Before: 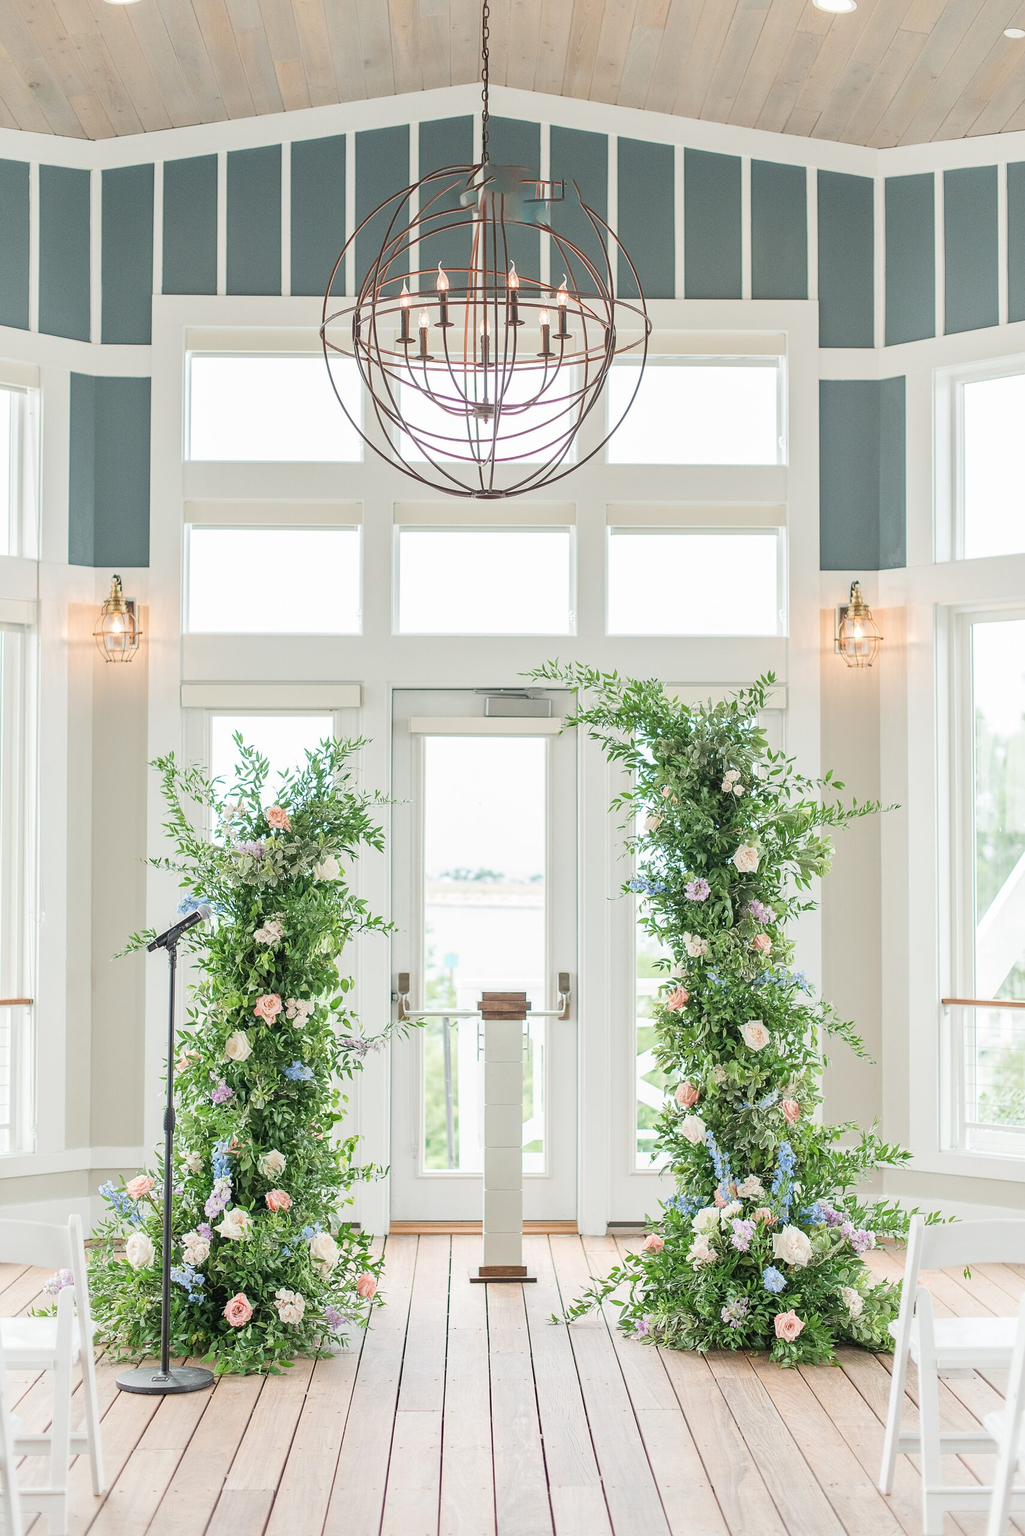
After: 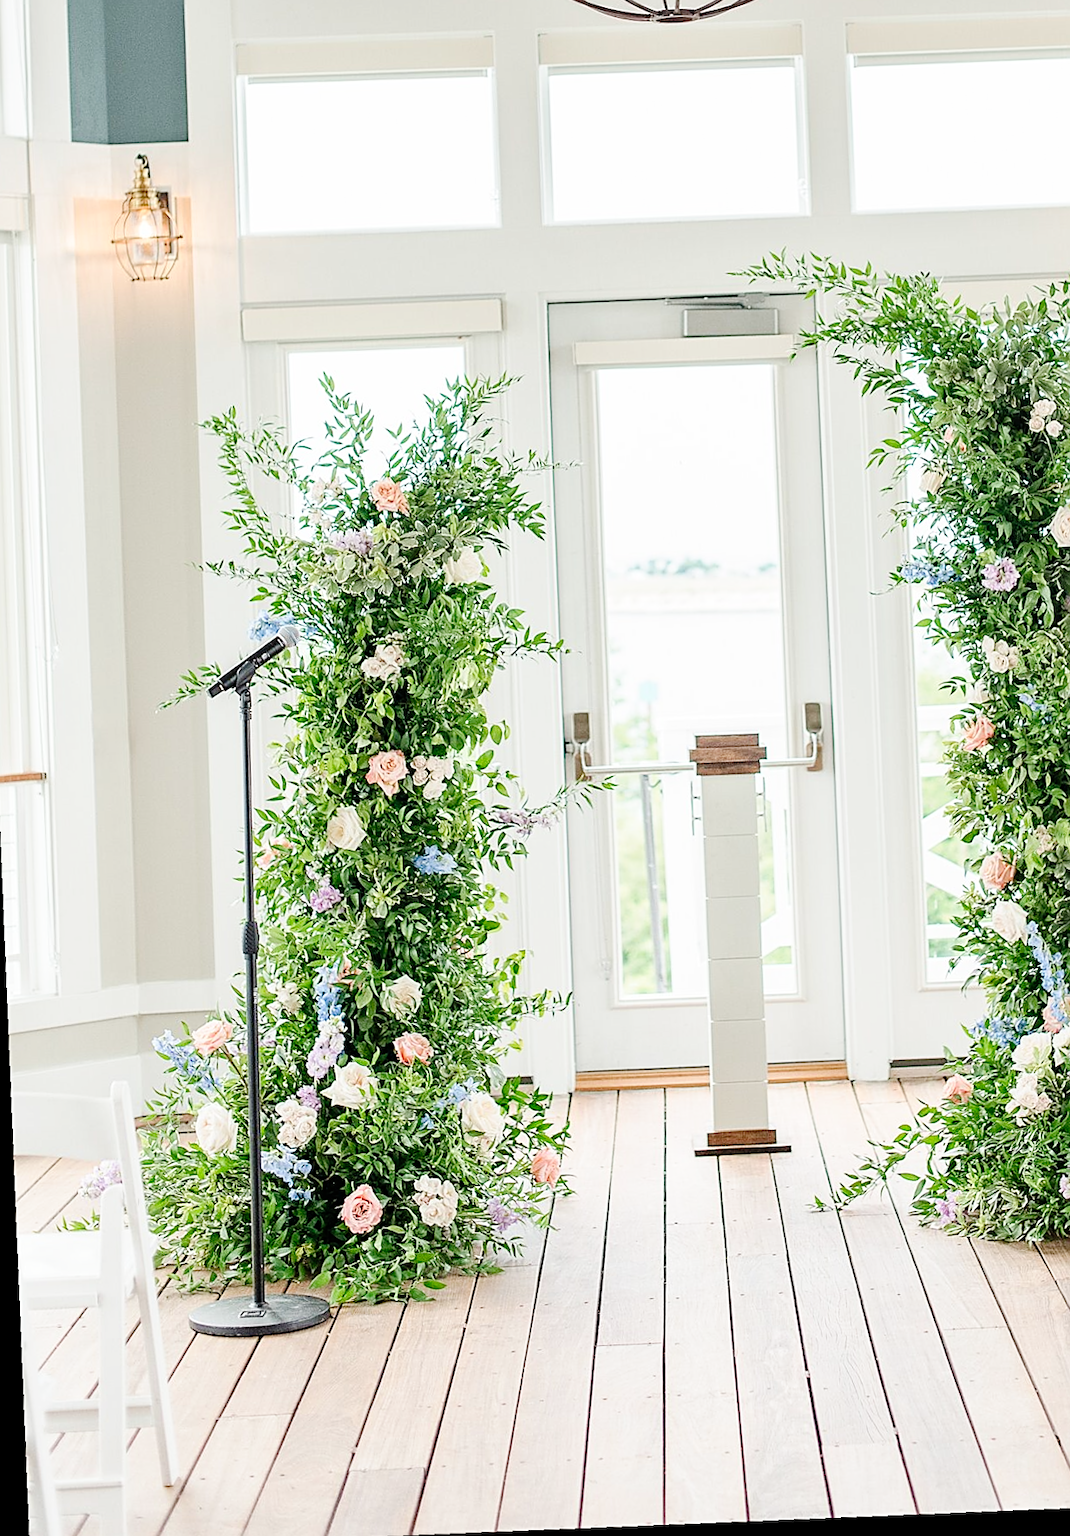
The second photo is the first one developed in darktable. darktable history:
crop and rotate: angle -0.82°, left 3.85%, top 31.828%, right 27.992%
sharpen: on, module defaults
rotate and perspective: rotation -3.18°, automatic cropping off
tone curve: curves: ch0 [(0, 0) (0.003, 0) (0.011, 0.001) (0.025, 0.003) (0.044, 0.005) (0.069, 0.012) (0.1, 0.023) (0.136, 0.039) (0.177, 0.088) (0.224, 0.15) (0.277, 0.239) (0.335, 0.334) (0.399, 0.43) (0.468, 0.526) (0.543, 0.621) (0.623, 0.711) (0.709, 0.791) (0.801, 0.87) (0.898, 0.949) (1, 1)], preserve colors none
